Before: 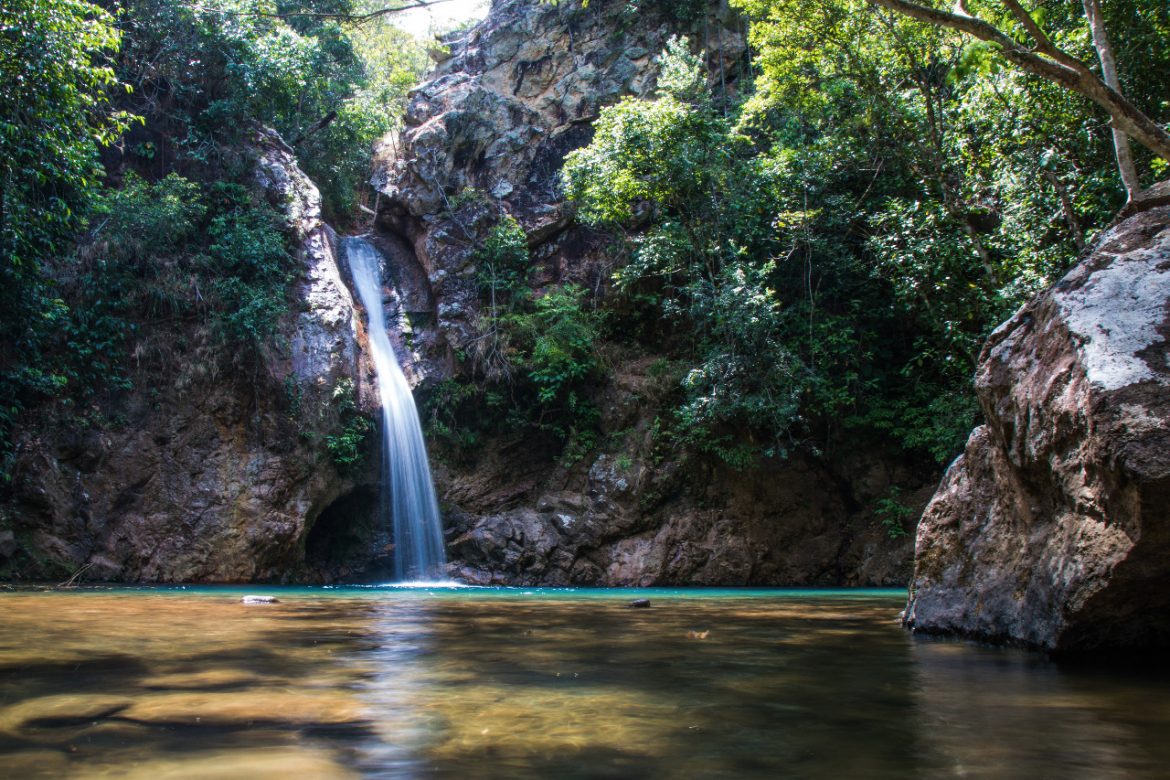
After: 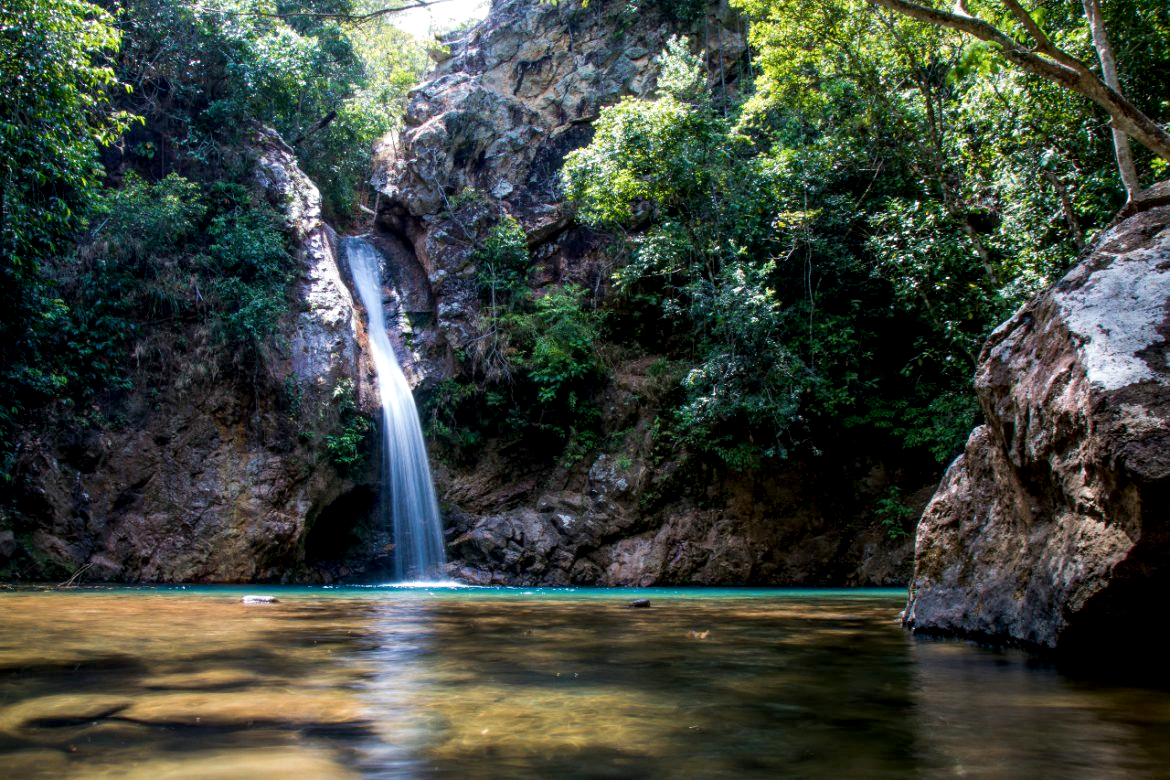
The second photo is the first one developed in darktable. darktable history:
exposure: black level correction 0.008, exposure 0.1 EV, compensate highlight preservation false
